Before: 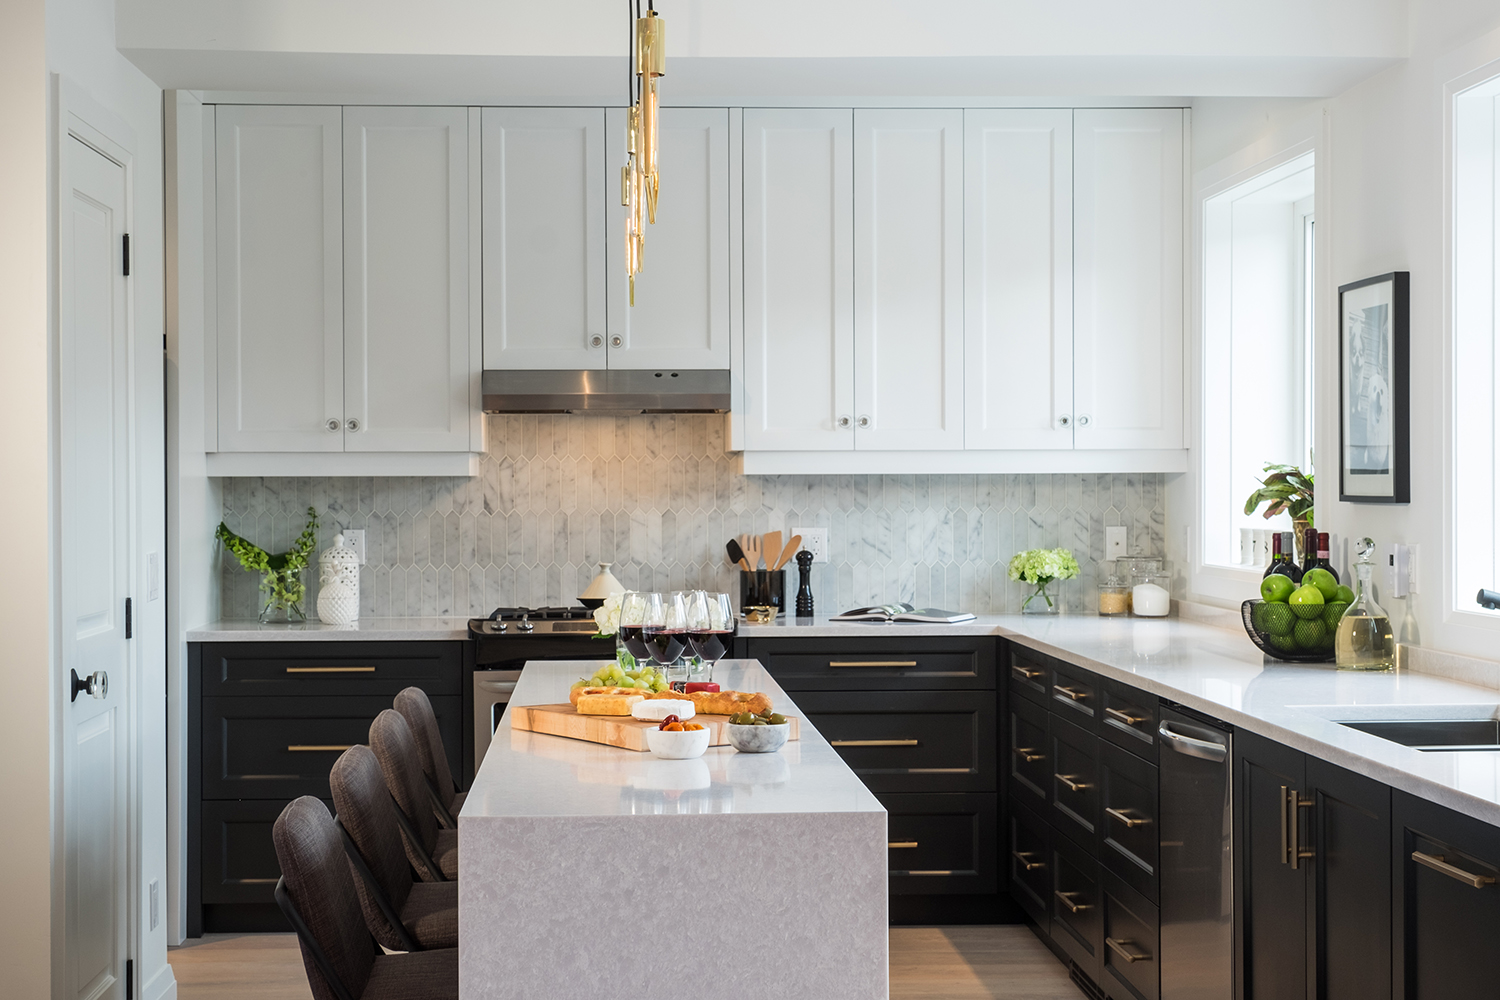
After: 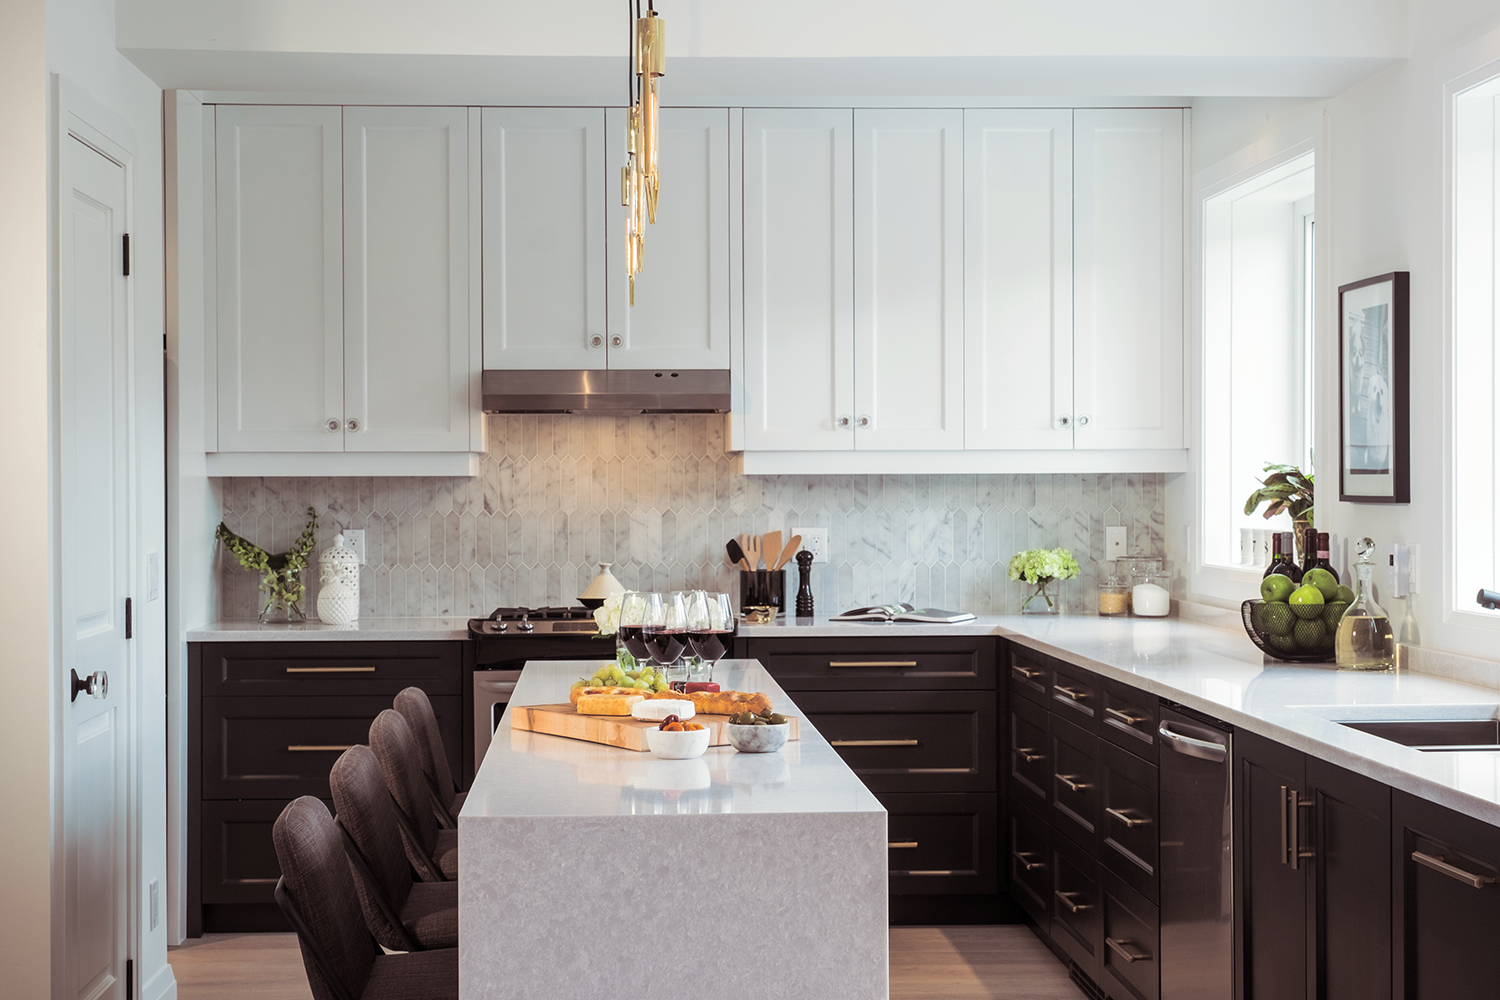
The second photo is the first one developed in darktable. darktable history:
tone equalizer: on, module defaults
split-toning: shadows › saturation 0.24, highlights › hue 54°, highlights › saturation 0.24
